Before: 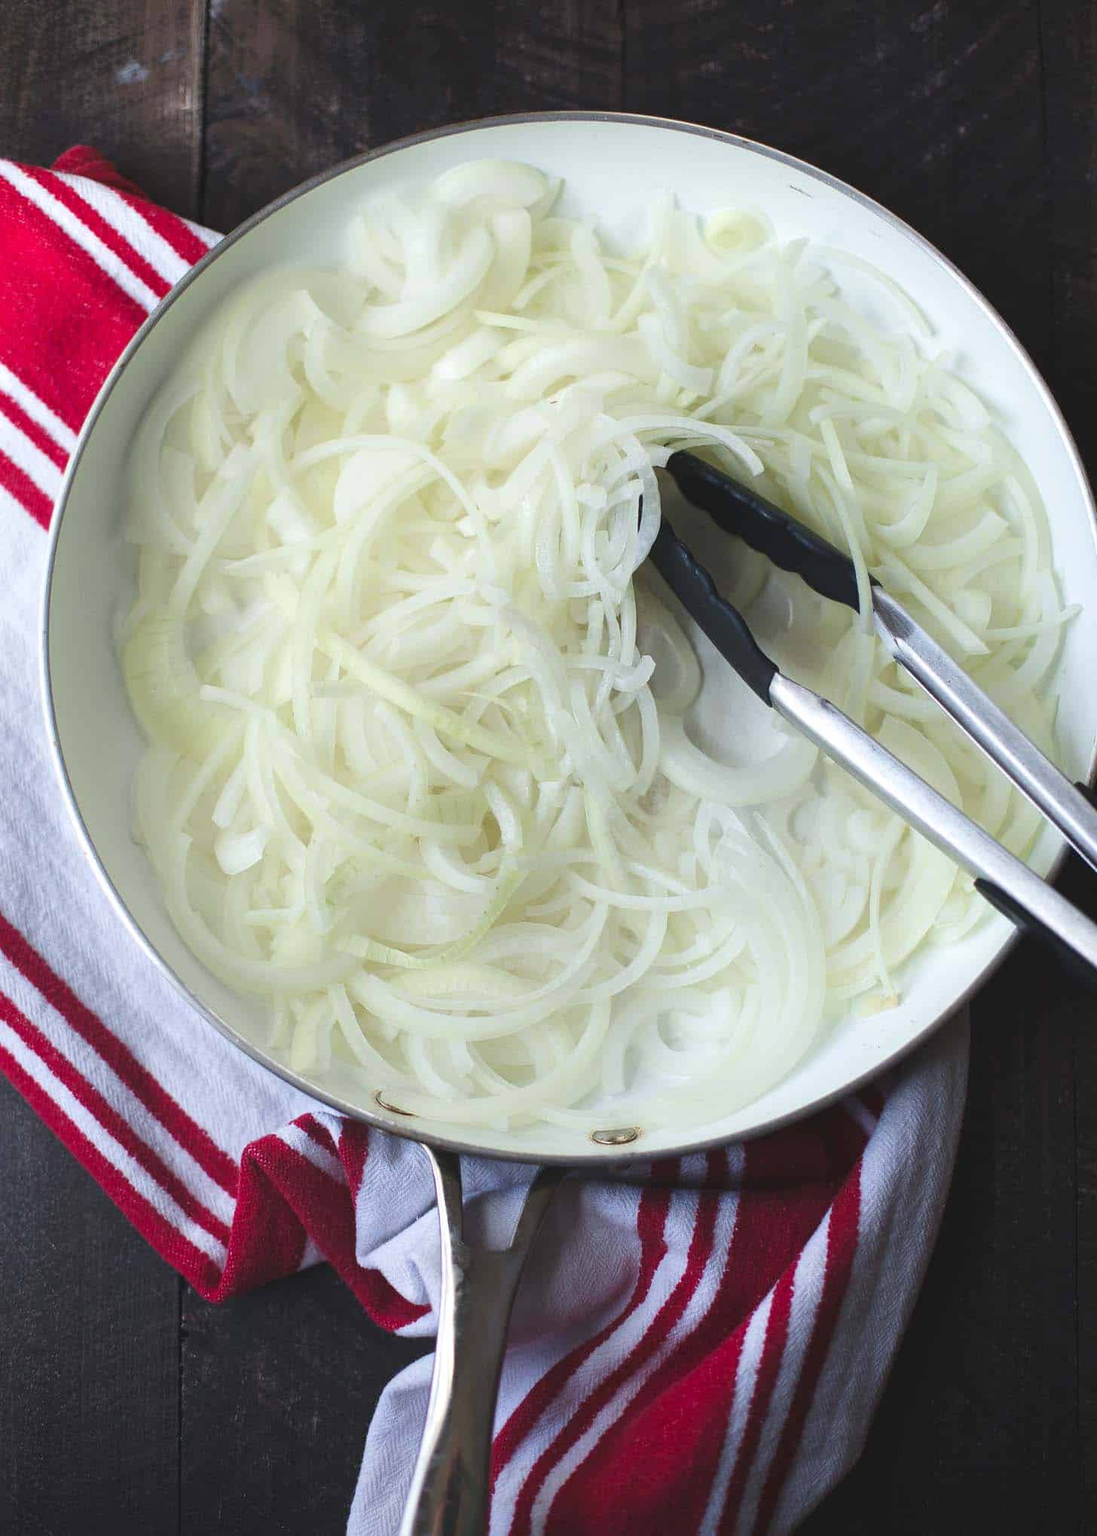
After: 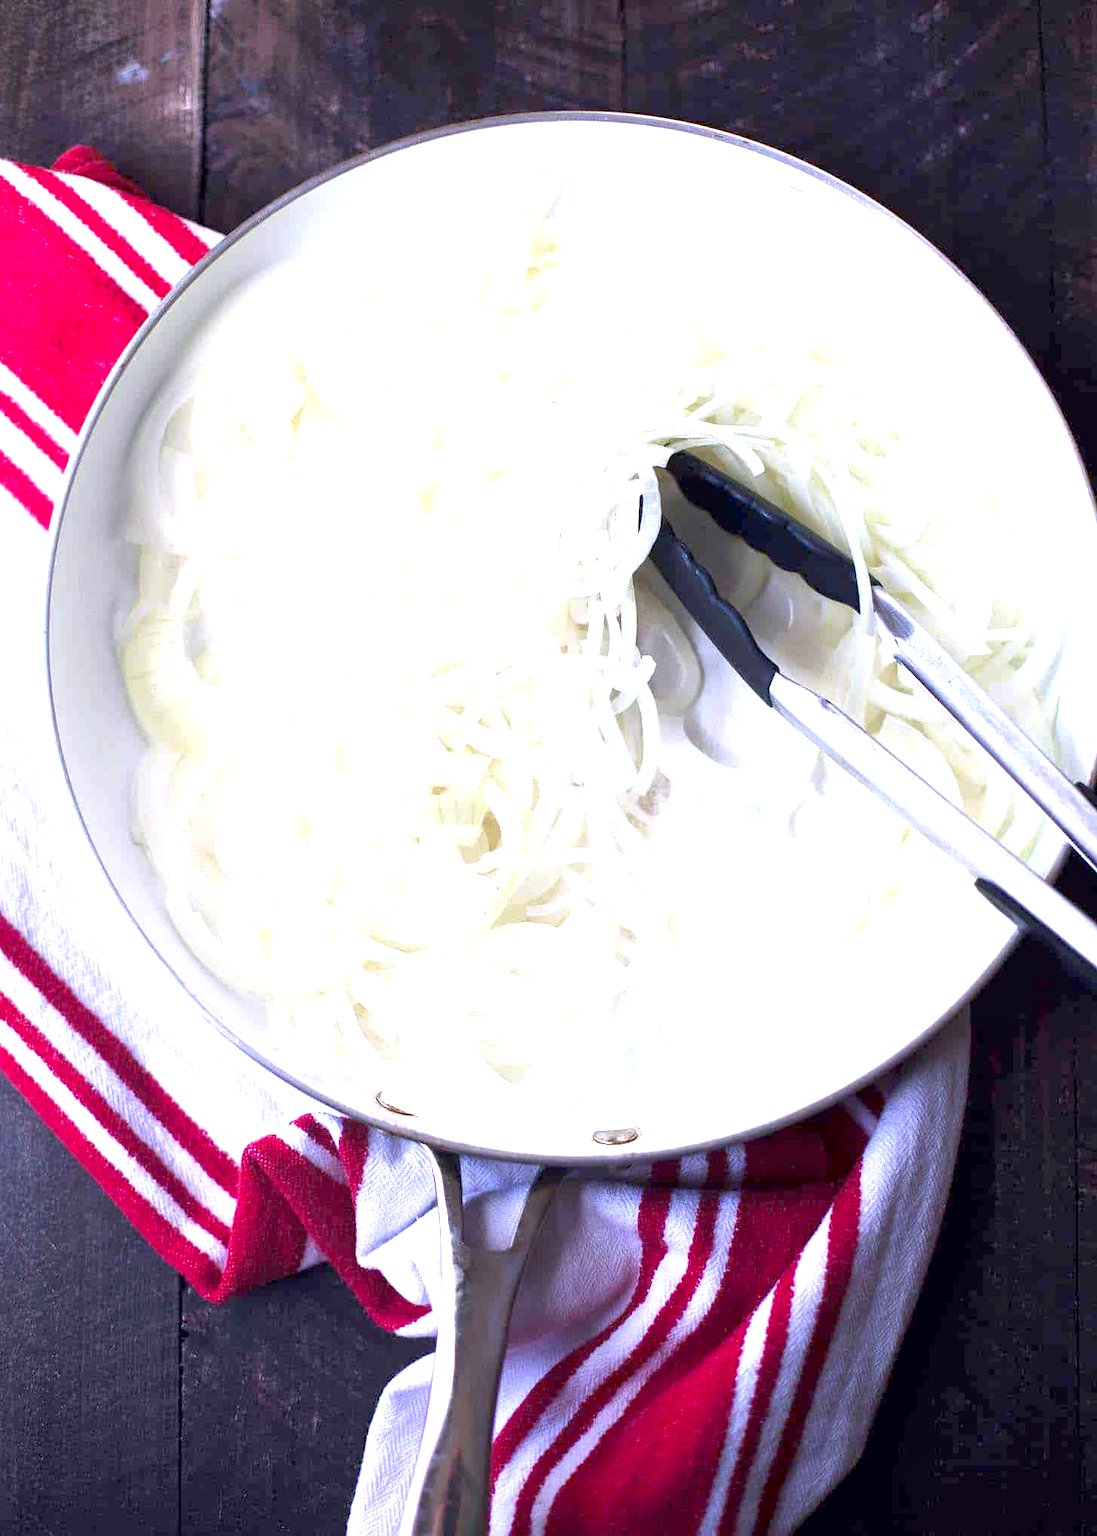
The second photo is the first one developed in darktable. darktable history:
white balance: red 1.042, blue 1.17
exposure: black level correction 0.011, exposure 1.088 EV, compensate exposure bias true, compensate highlight preservation false
shadows and highlights: shadows 25, highlights -25
